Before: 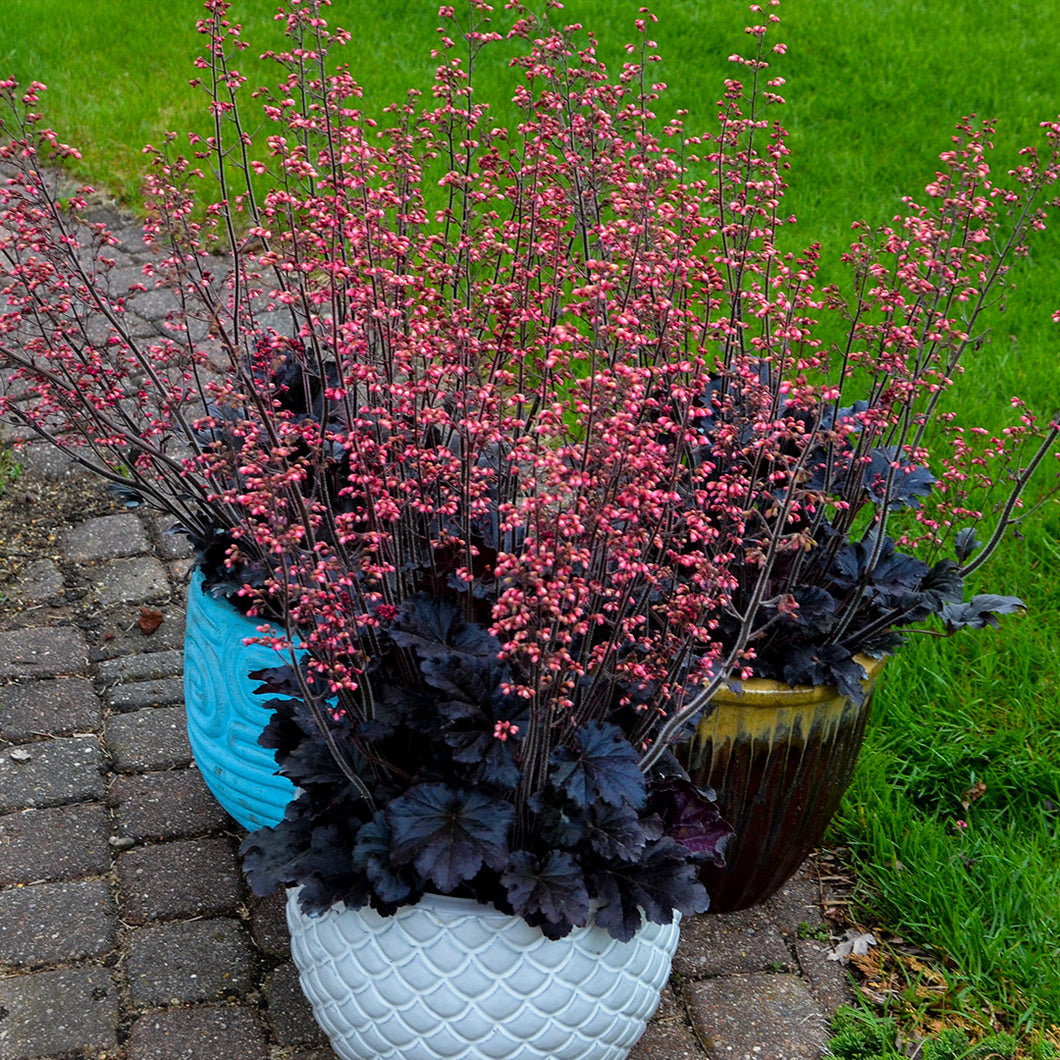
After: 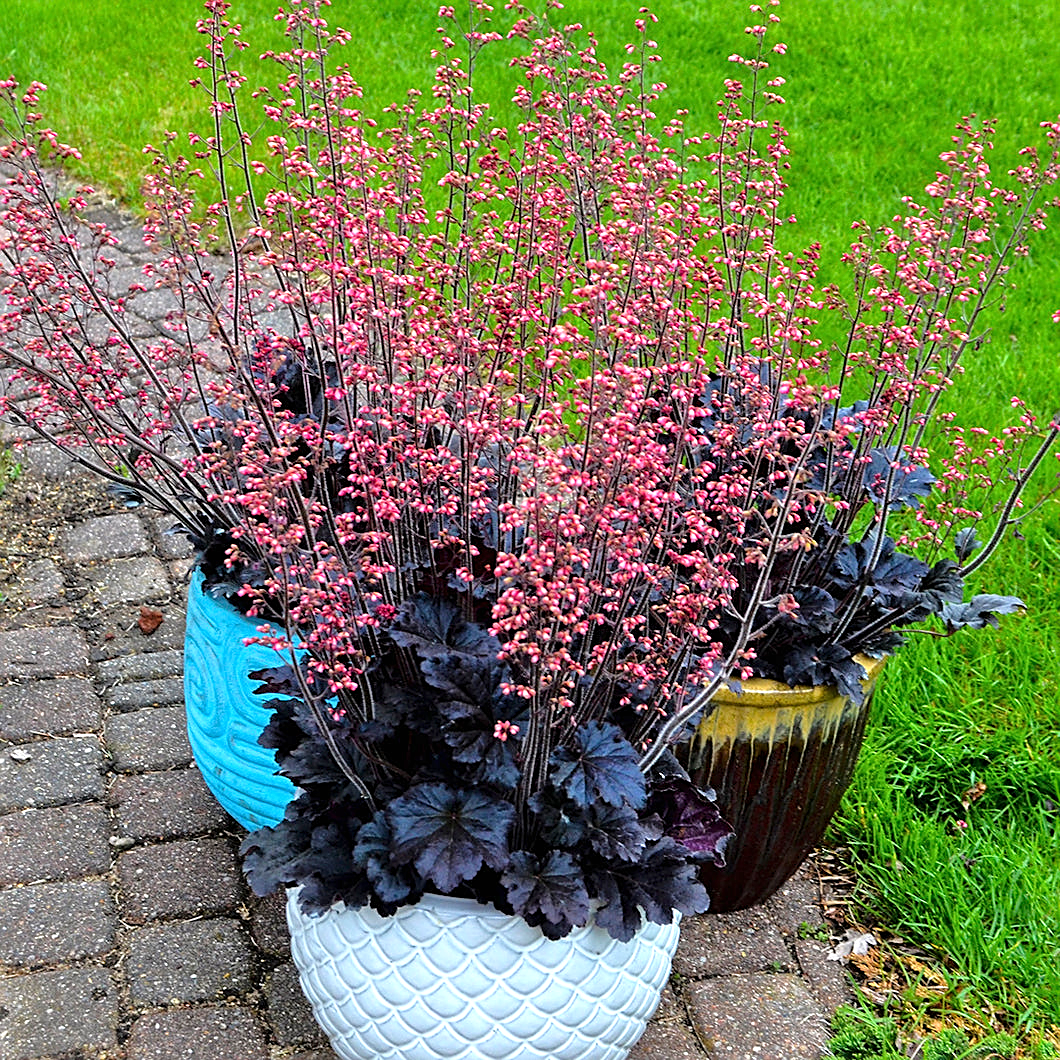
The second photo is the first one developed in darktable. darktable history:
exposure: black level correction 0, exposure 0.699 EV, compensate exposure bias true, compensate highlight preservation false
levels: levels [0, 0.499, 1]
sharpen: on, module defaults
tone equalizer: -8 EV 0.009 EV, -7 EV -0.011 EV, -6 EV 0.048 EV, -5 EV 0.031 EV, -4 EV 0.304 EV, -3 EV 0.652 EV, -2 EV 0.561 EV, -1 EV 0.187 EV, +0 EV 0.046 EV
